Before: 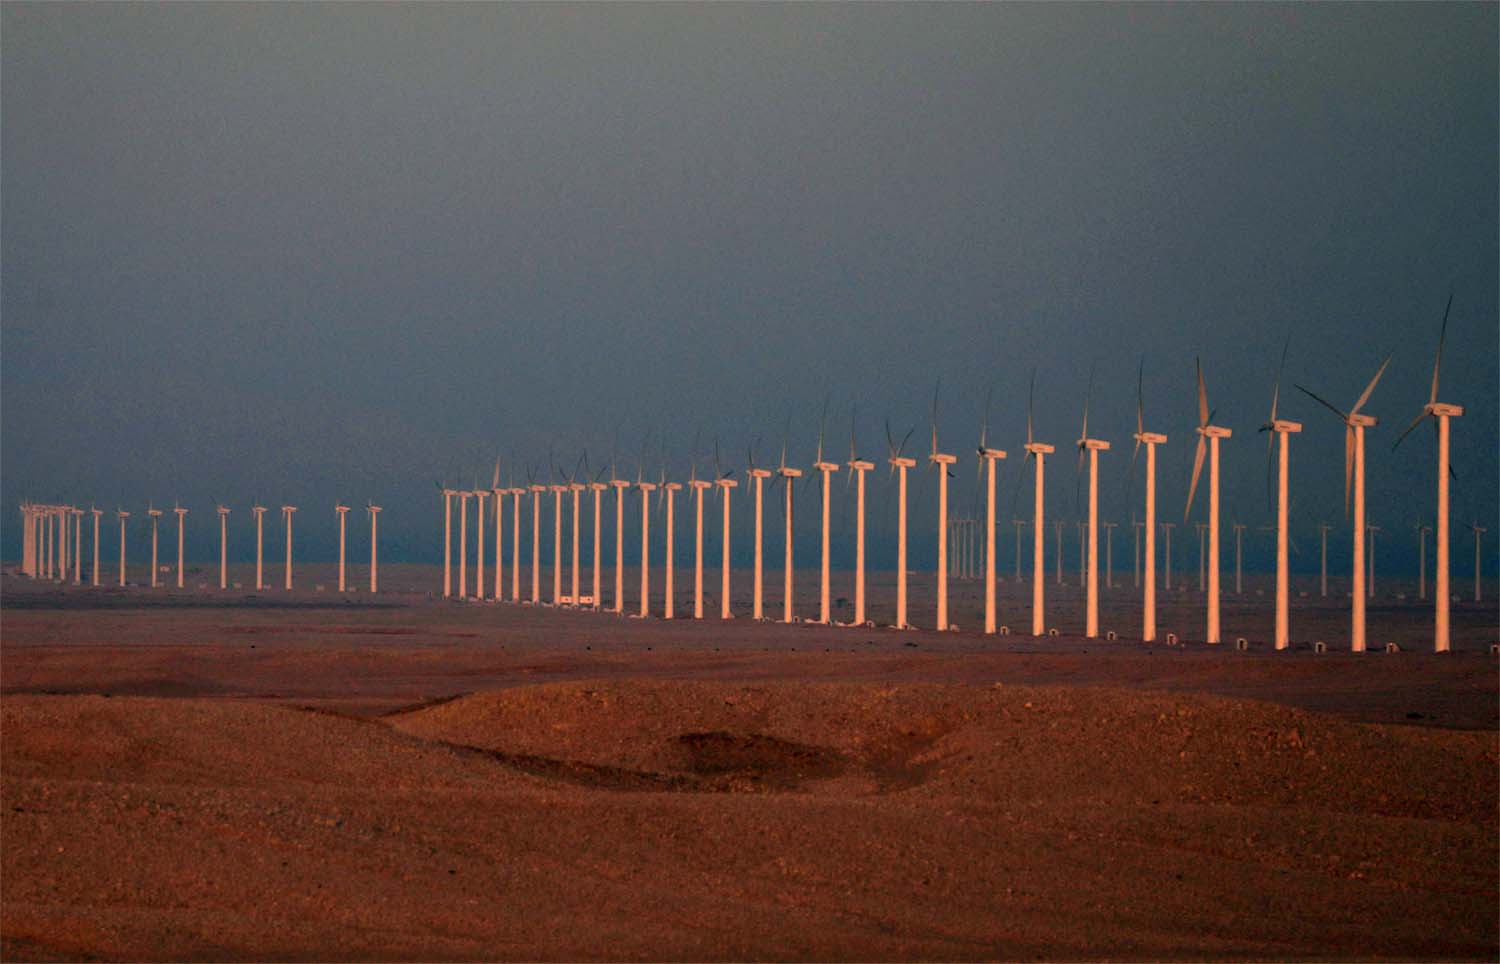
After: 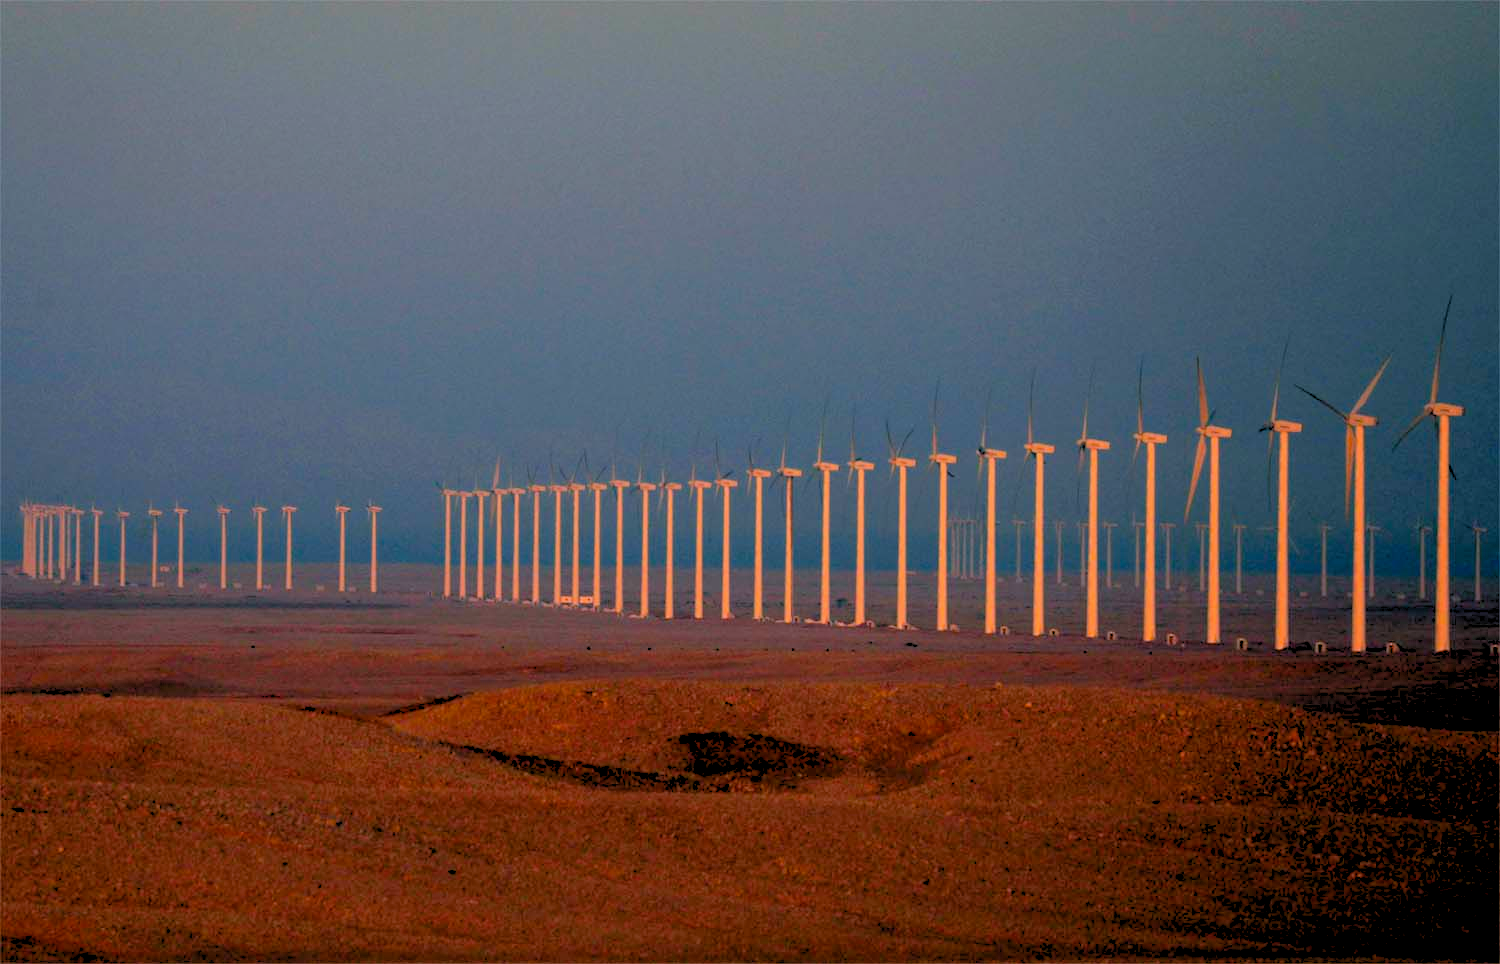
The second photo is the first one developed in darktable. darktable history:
rgb levels: preserve colors sum RGB, levels [[0.038, 0.433, 0.934], [0, 0.5, 1], [0, 0.5, 1]]
color balance rgb: perceptual saturation grading › global saturation 20%, global vibrance 20%
white balance: red 0.967, blue 1.049
color zones: curves: ch1 [(0, 0.523) (0.143, 0.545) (0.286, 0.52) (0.429, 0.506) (0.571, 0.503) (0.714, 0.503) (0.857, 0.508) (1, 0.523)]
